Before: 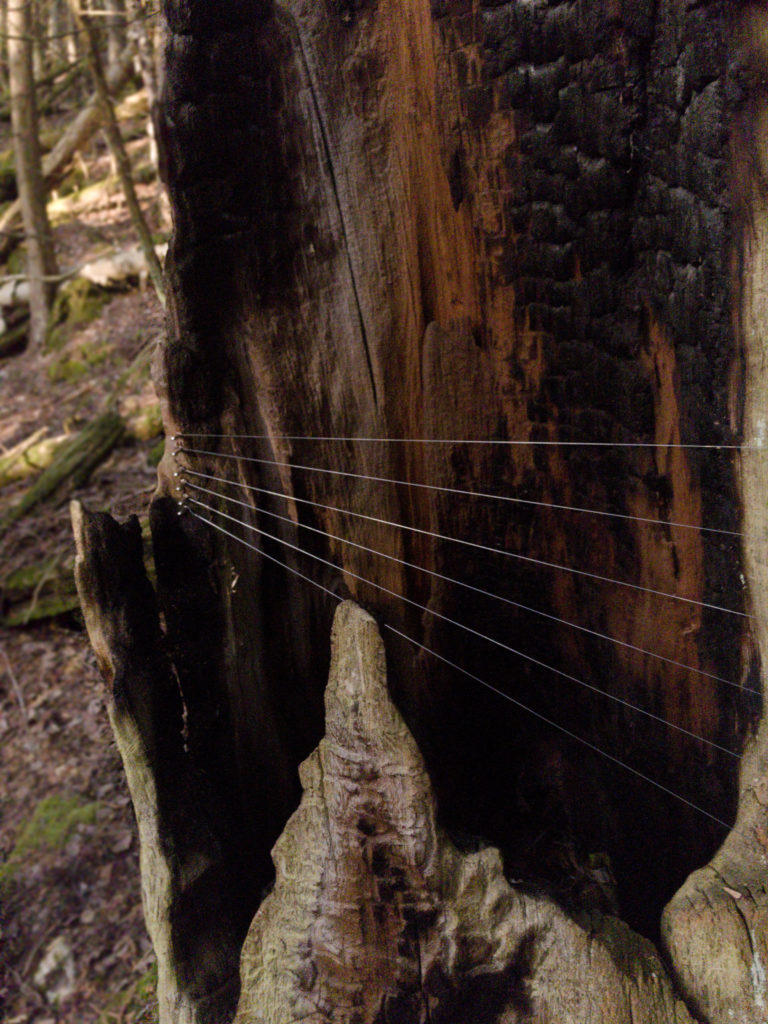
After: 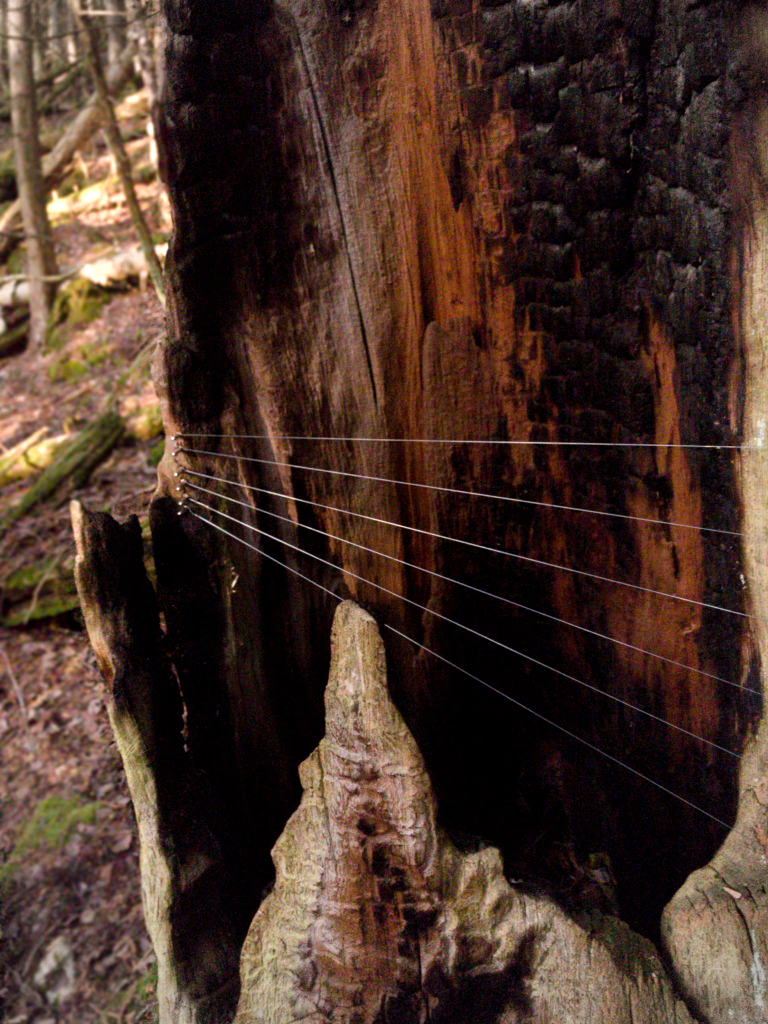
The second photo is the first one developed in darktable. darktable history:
exposure: exposure 0.607 EV, compensate highlight preservation false
vignetting: on, module defaults
